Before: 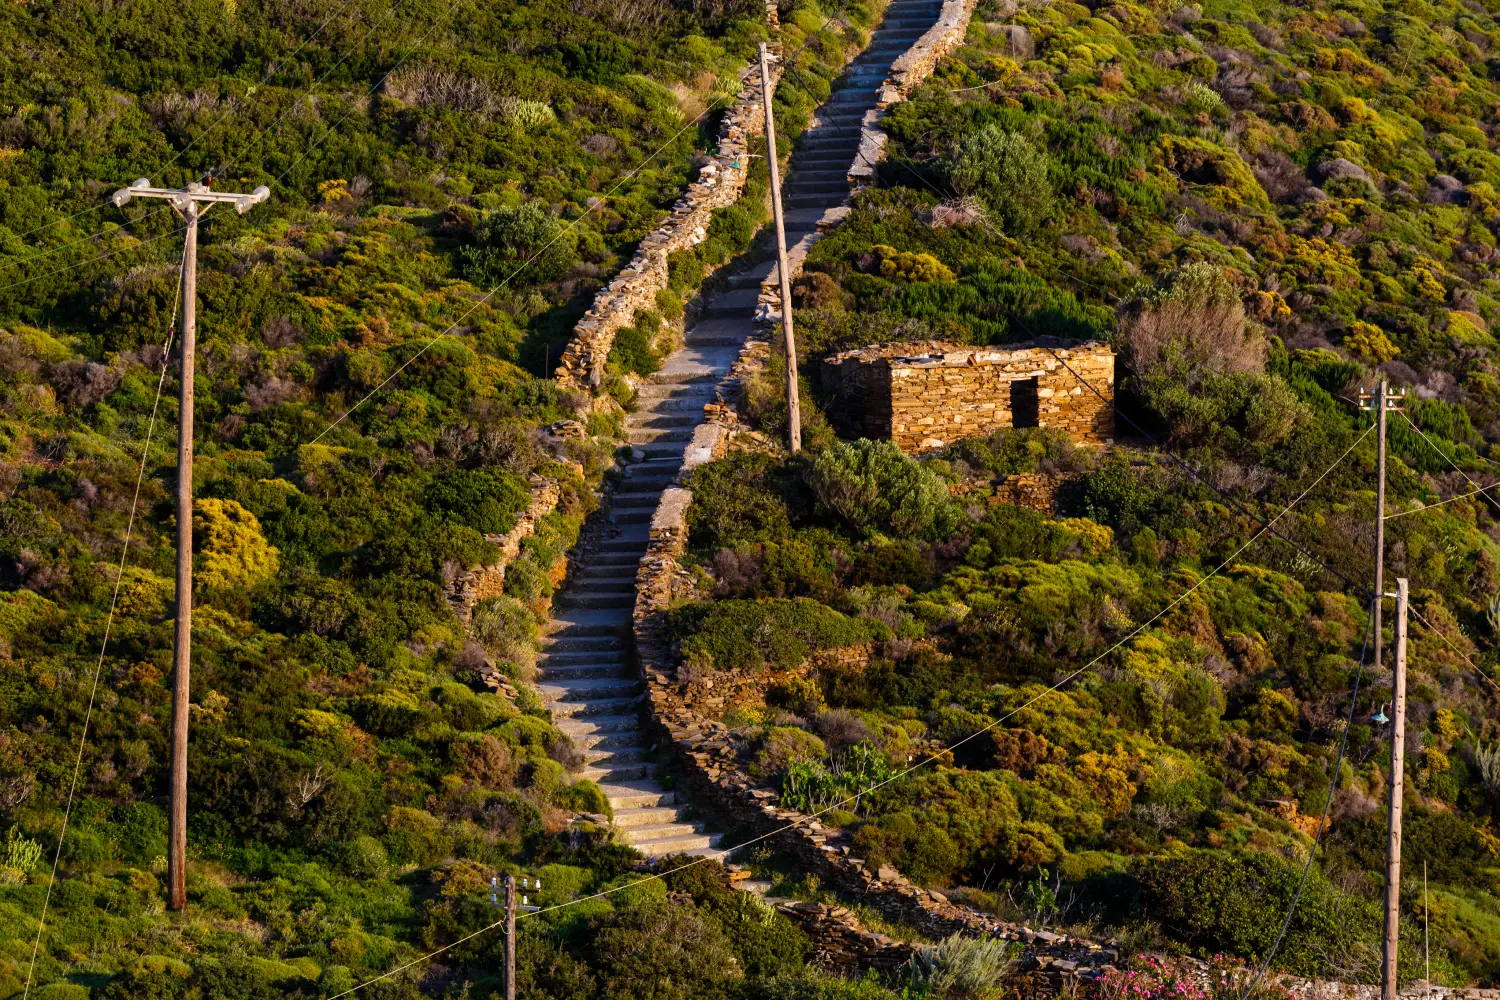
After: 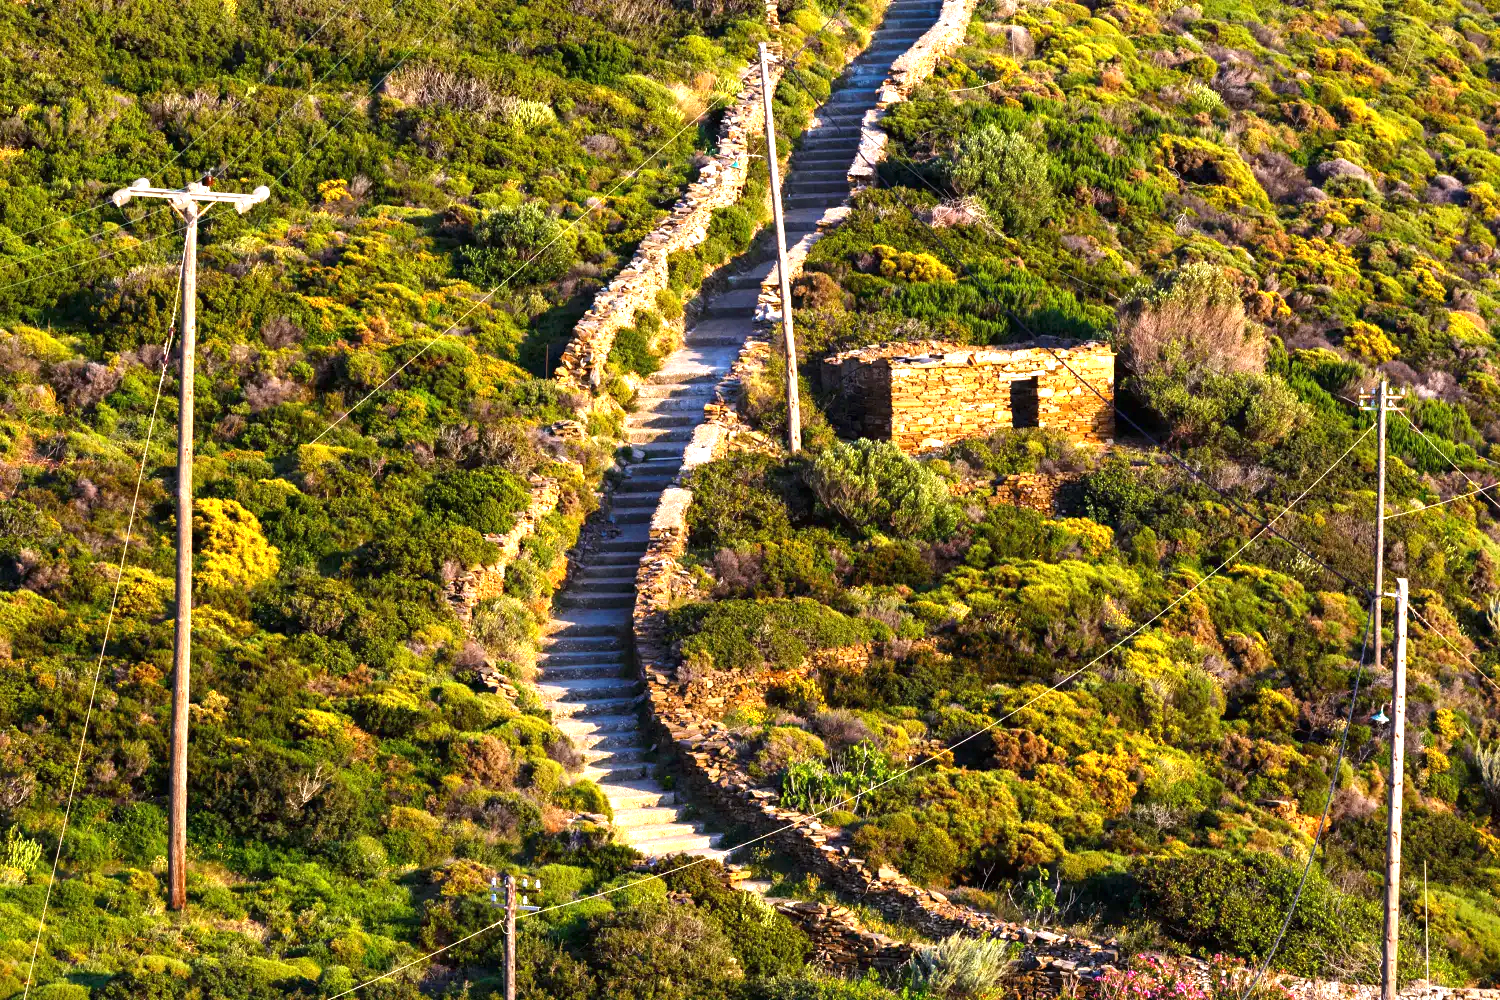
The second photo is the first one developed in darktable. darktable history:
exposure: black level correction 0, exposure 1.488 EV, compensate highlight preservation false
